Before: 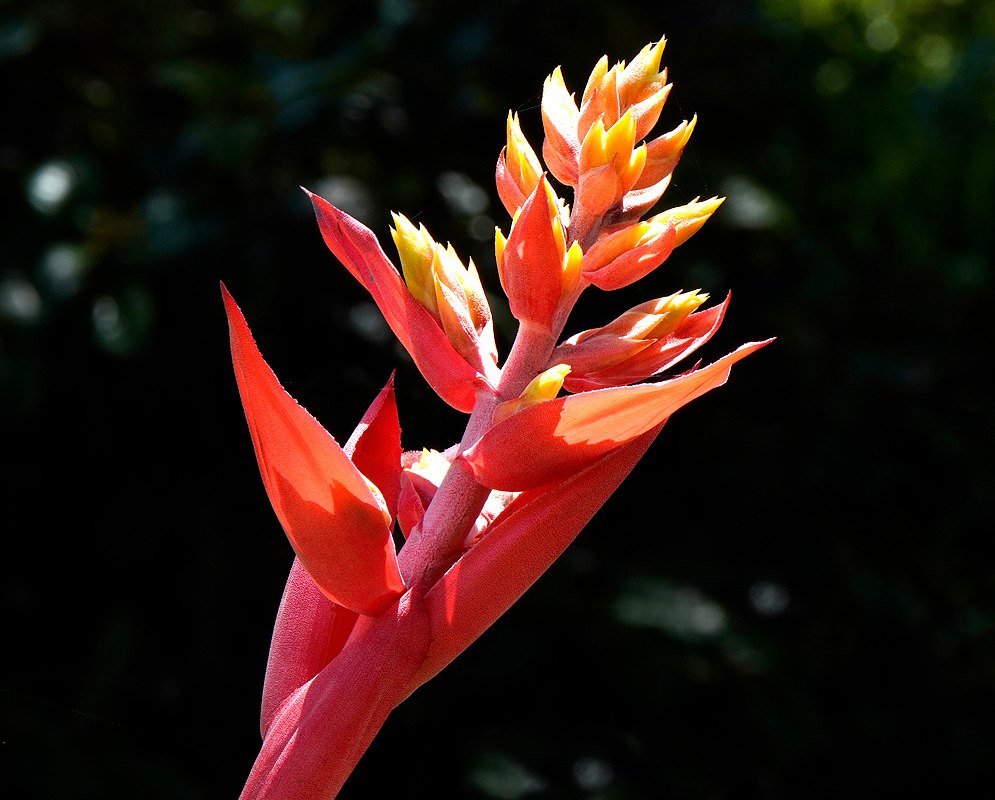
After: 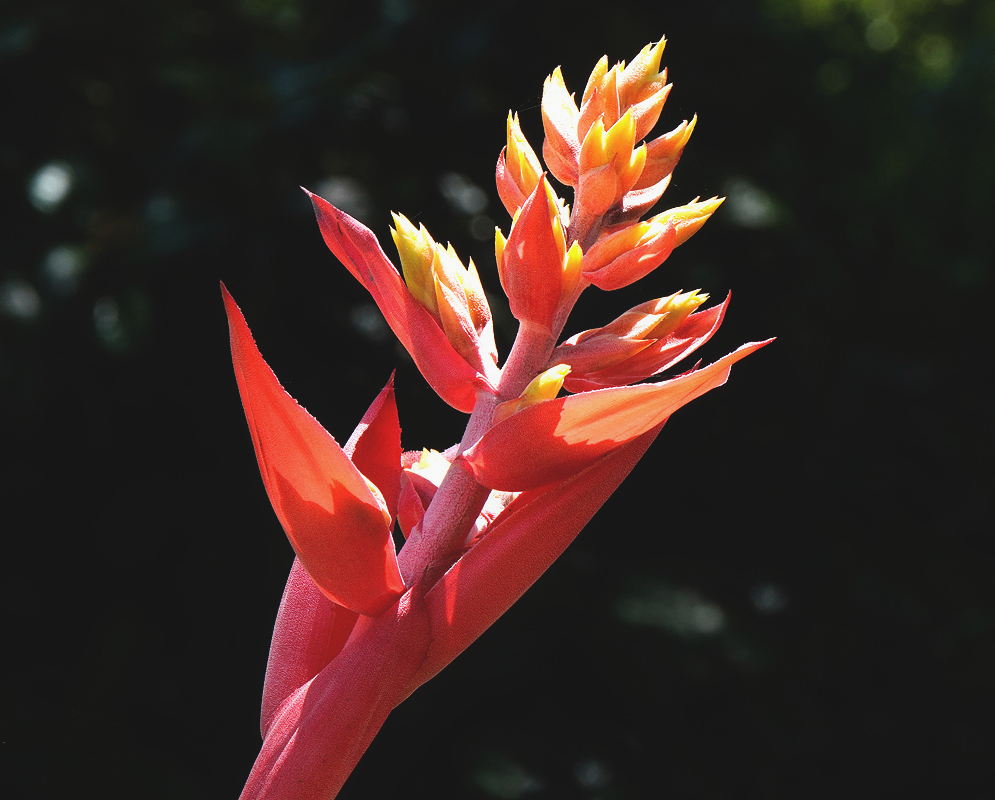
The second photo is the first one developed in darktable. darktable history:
exposure: black level correction -0.015, exposure -0.517 EV, compensate highlight preservation false
tone equalizer: -8 EV -0.382 EV, -7 EV -0.368 EV, -6 EV -0.364 EV, -5 EV -0.222 EV, -3 EV 0.195 EV, -2 EV 0.309 EV, -1 EV 0.393 EV, +0 EV 0.425 EV
